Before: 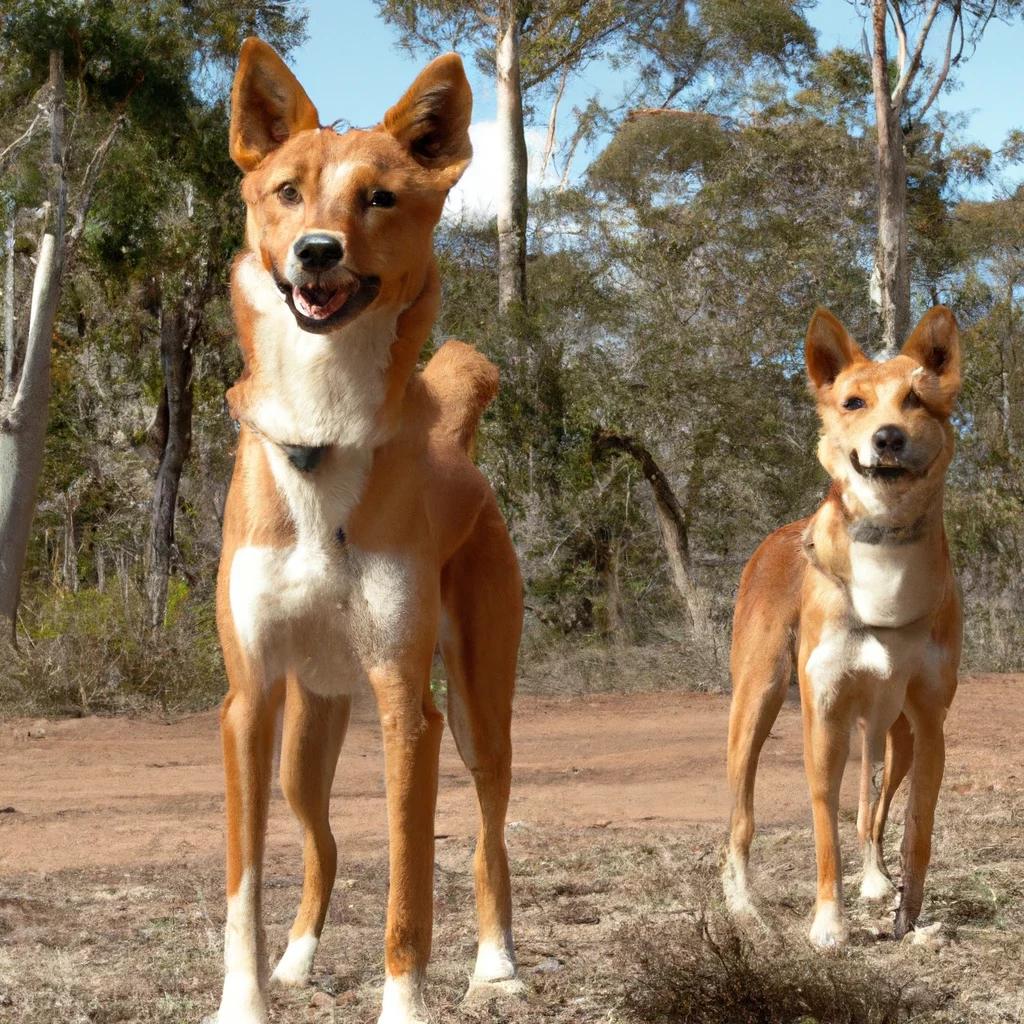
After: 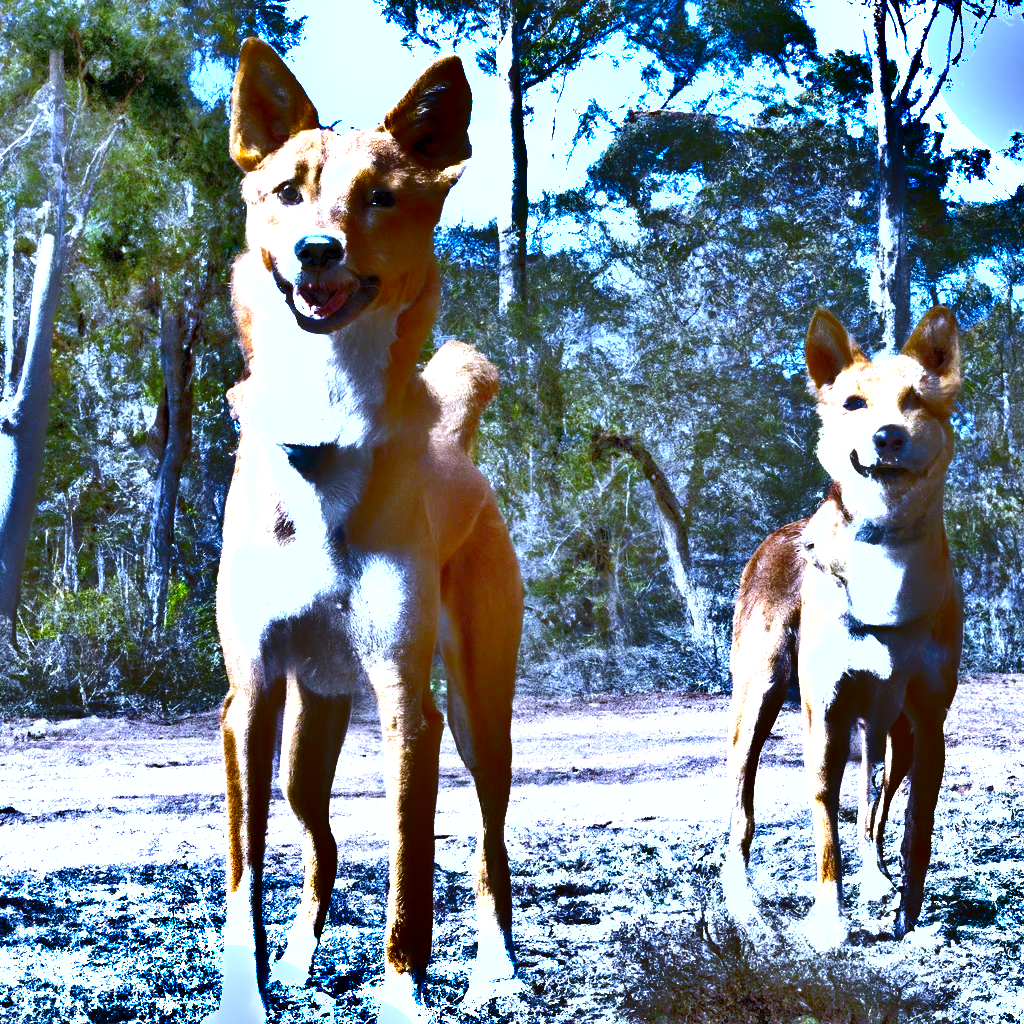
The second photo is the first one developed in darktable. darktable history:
exposure: black level correction 0.001, exposure 1.719 EV, compensate exposure bias true, compensate highlight preservation false
white balance: red 0.766, blue 1.537
shadows and highlights: shadows 20.91, highlights -82.73, soften with gaussian
tone equalizer: -7 EV 0.15 EV, -6 EV 0.6 EV, -5 EV 1.15 EV, -4 EV 1.33 EV, -3 EV 1.15 EV, -2 EV 0.6 EV, -1 EV 0.15 EV, mask exposure compensation -0.5 EV
